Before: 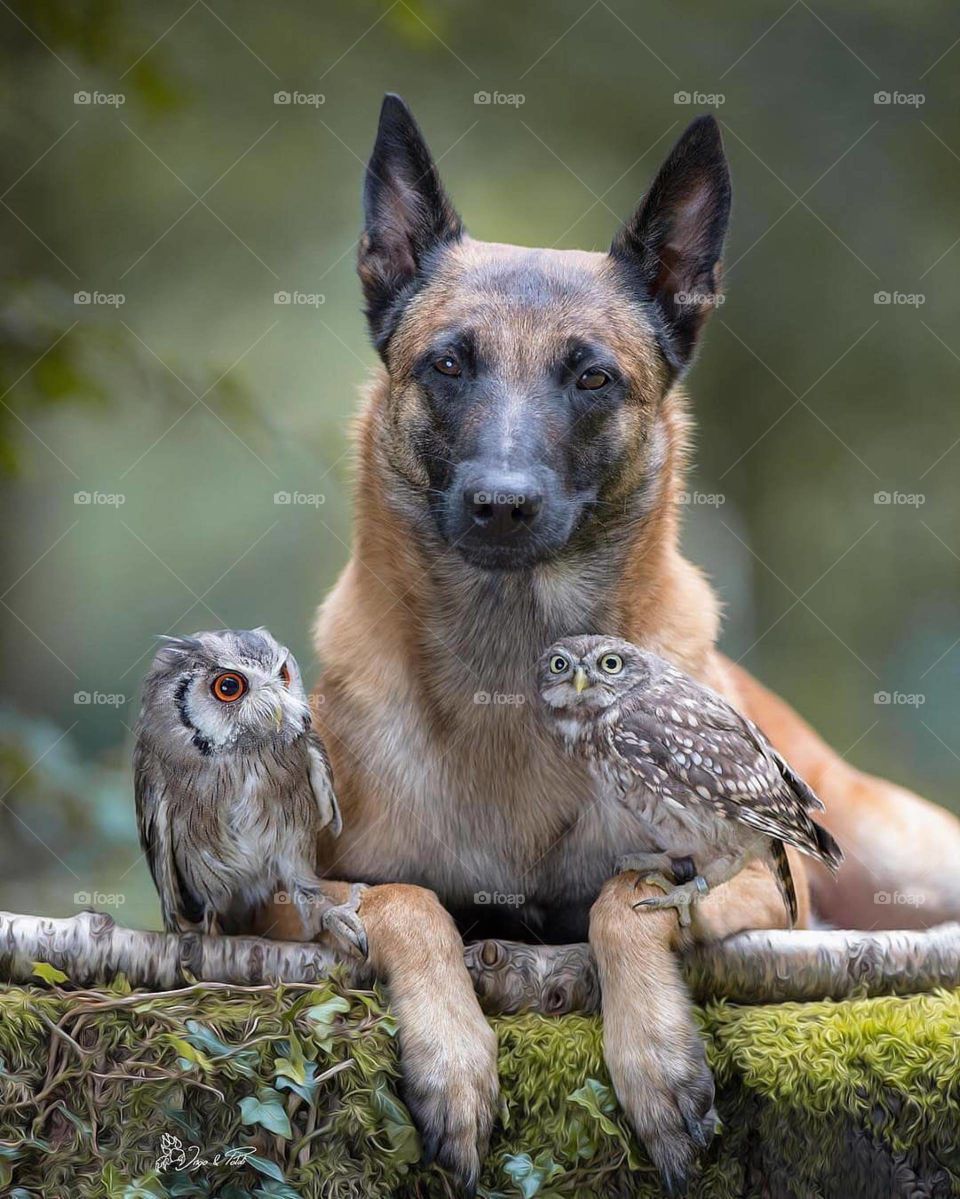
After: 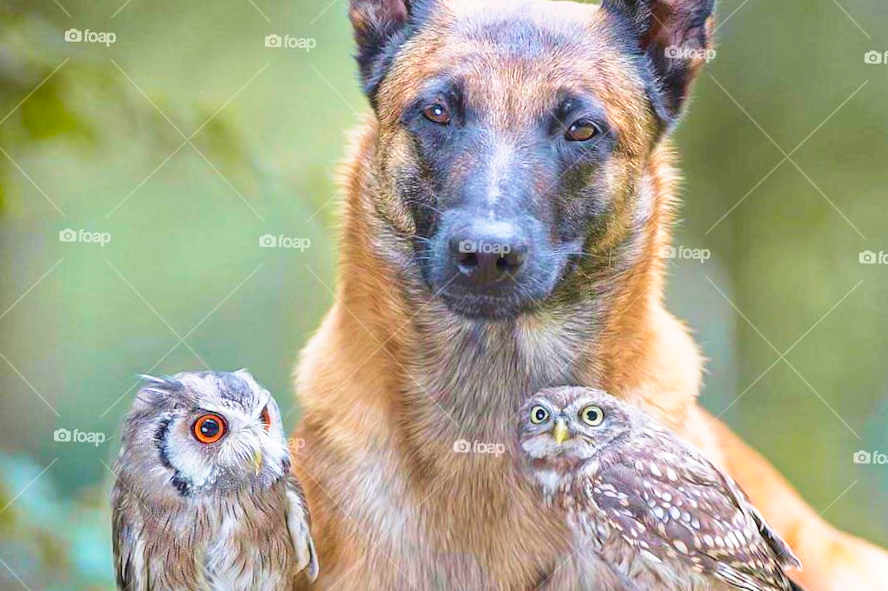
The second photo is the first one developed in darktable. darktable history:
base curve: curves: ch0 [(0, 0) (0.579, 0.807) (1, 1)], preserve colors none
tone equalizer: -8 EV -0.002 EV, -7 EV 0.005 EV, -6 EV -0.008 EV, -5 EV 0.007 EV, -4 EV -0.042 EV, -3 EV -0.233 EV, -2 EV -0.662 EV, -1 EV -0.983 EV, +0 EV -0.969 EV, smoothing diameter 2%, edges refinement/feathering 20, mask exposure compensation -1.57 EV, filter diffusion 5
rotate and perspective: rotation 1.57°, crop left 0.018, crop right 0.982, crop top 0.039, crop bottom 0.961
crop: left 1.744%, top 19.225%, right 5.069%, bottom 28.357%
exposure: black level correction -0.002, exposure 1.115 EV, compensate highlight preservation false
velvia: on, module defaults
color balance rgb: perceptual saturation grading › global saturation 30%, global vibrance 10%
